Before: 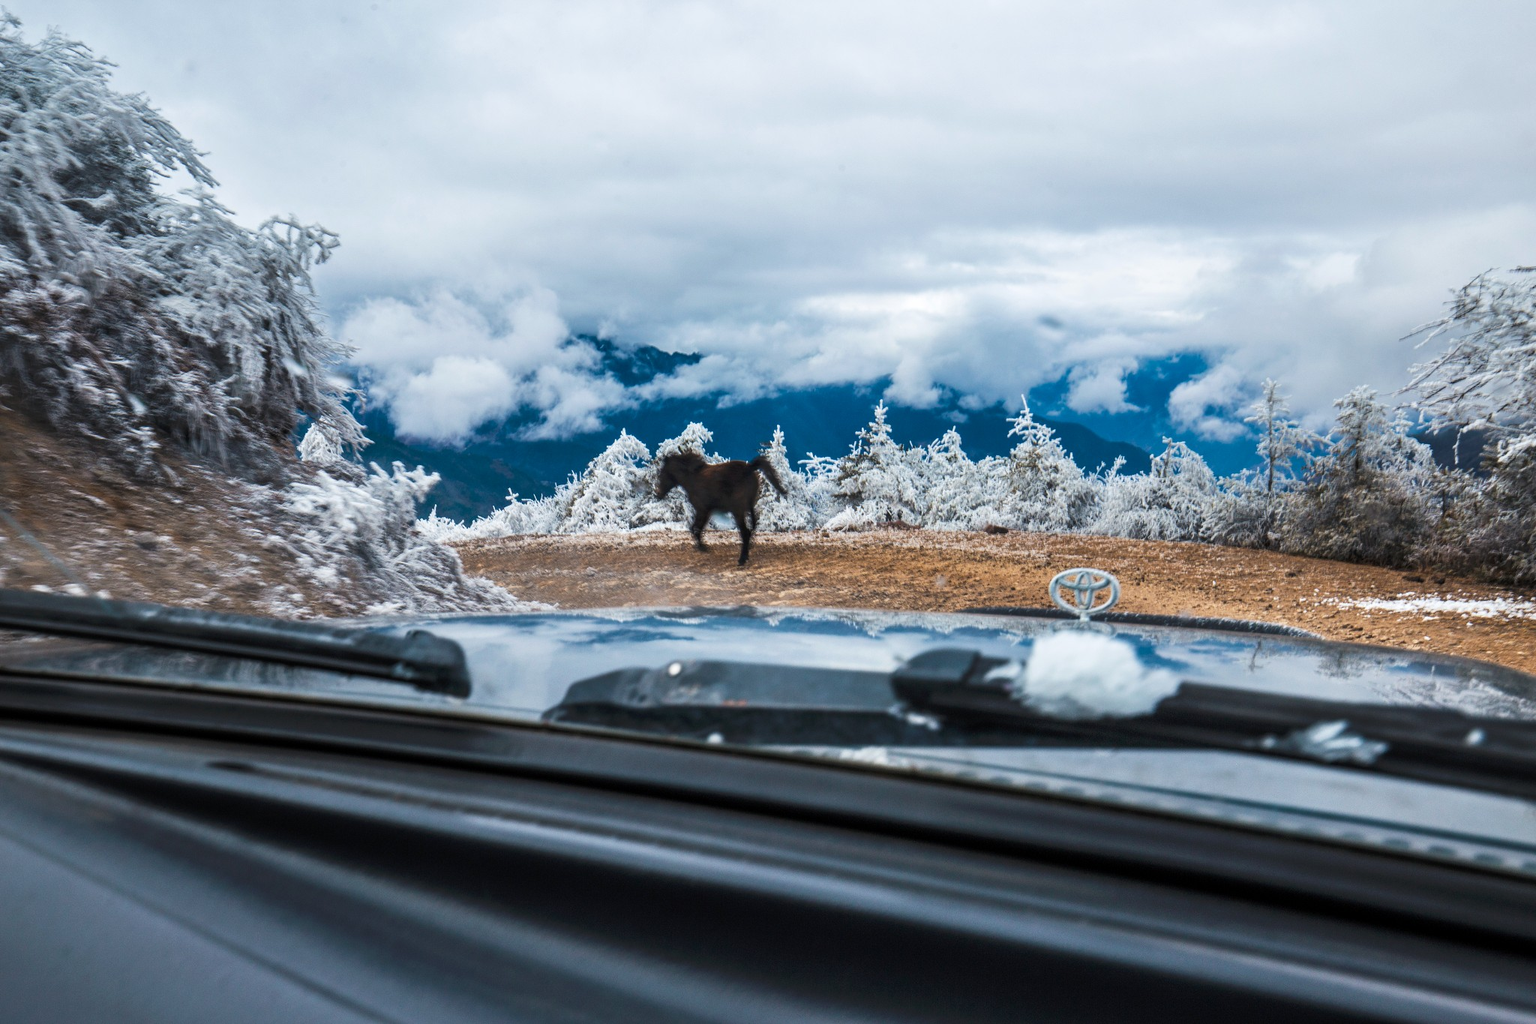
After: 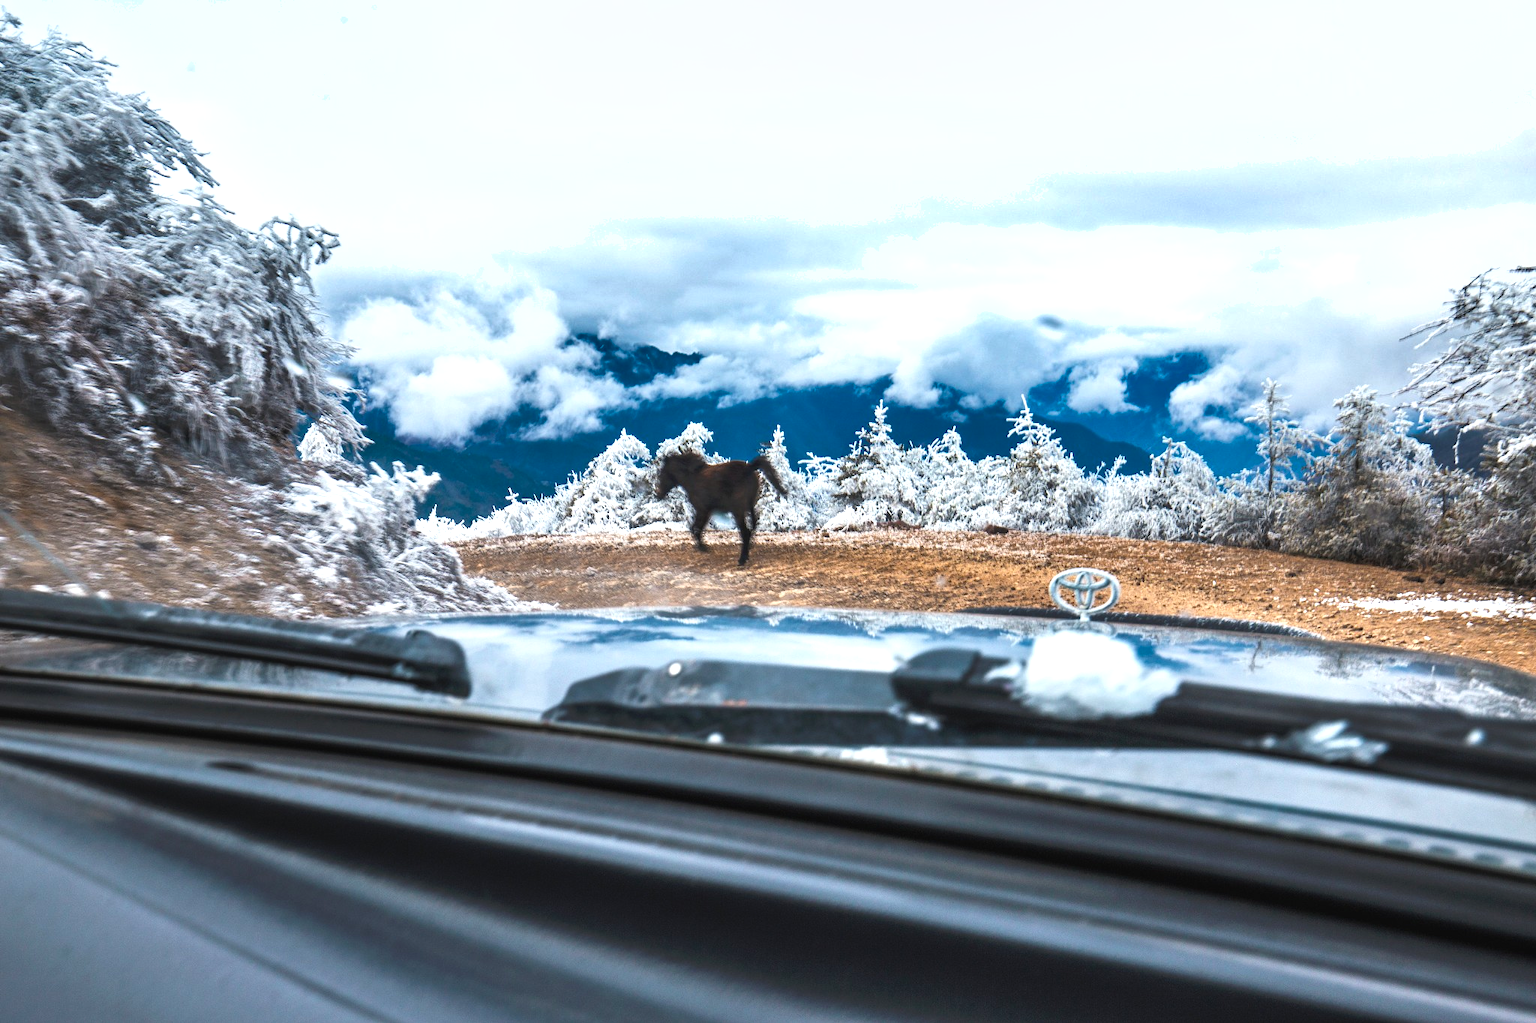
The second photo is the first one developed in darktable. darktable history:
shadows and highlights: shadows 32.53, highlights -47.34, compress 49.9%, soften with gaussian
exposure: black level correction -0.002, exposure 0.712 EV, compensate exposure bias true, compensate highlight preservation false
